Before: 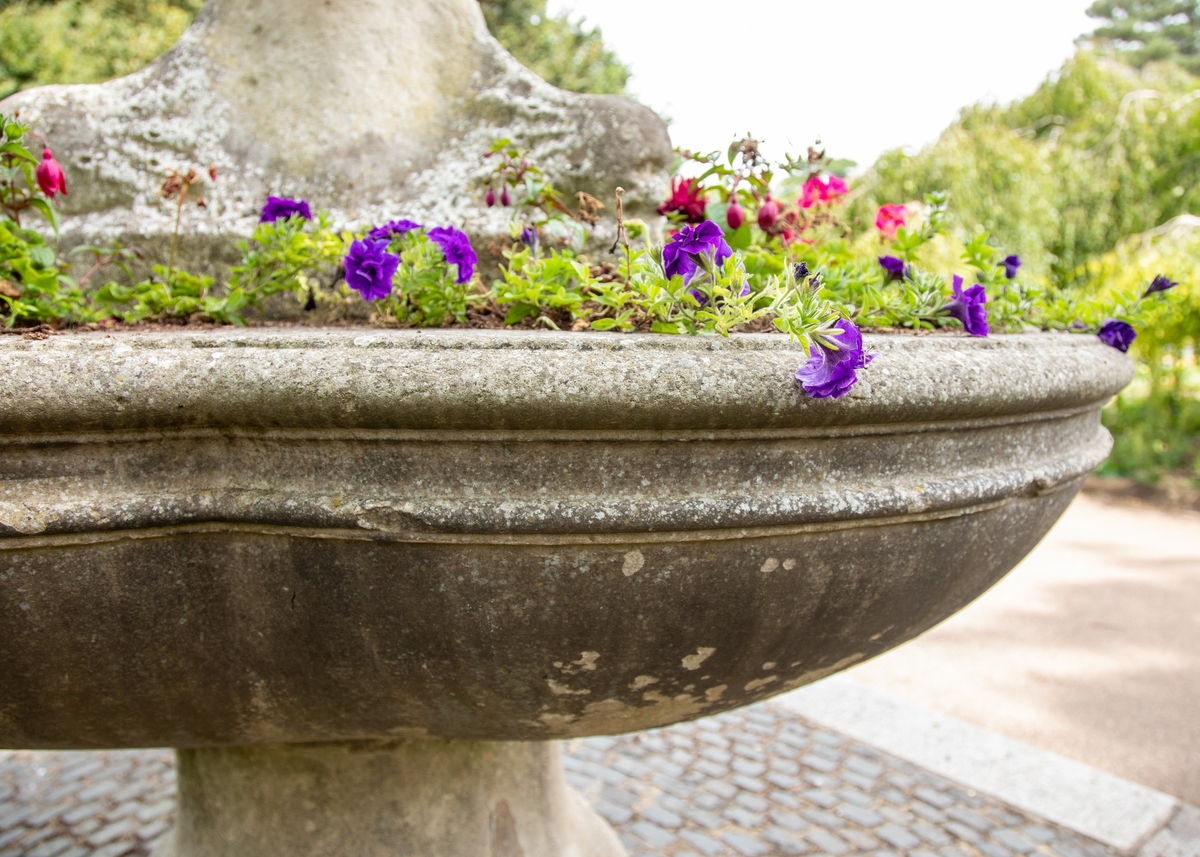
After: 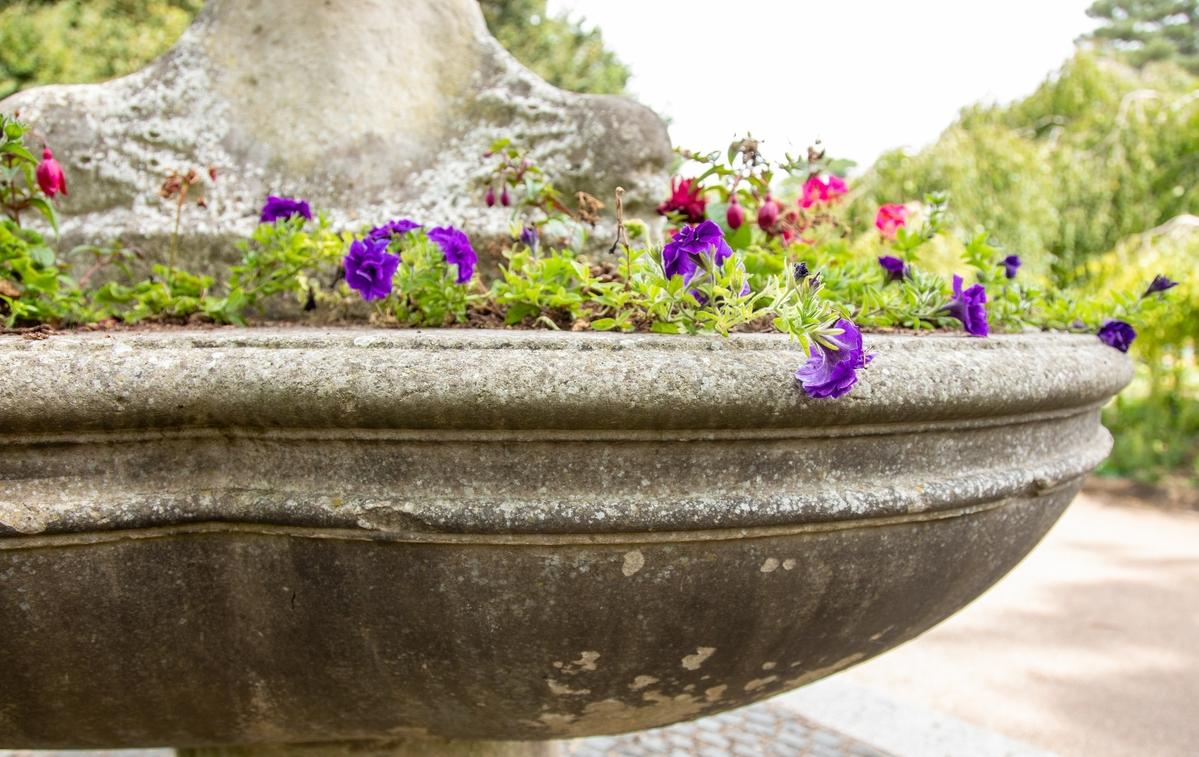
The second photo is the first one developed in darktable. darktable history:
crop and rotate: top 0%, bottom 11.566%
